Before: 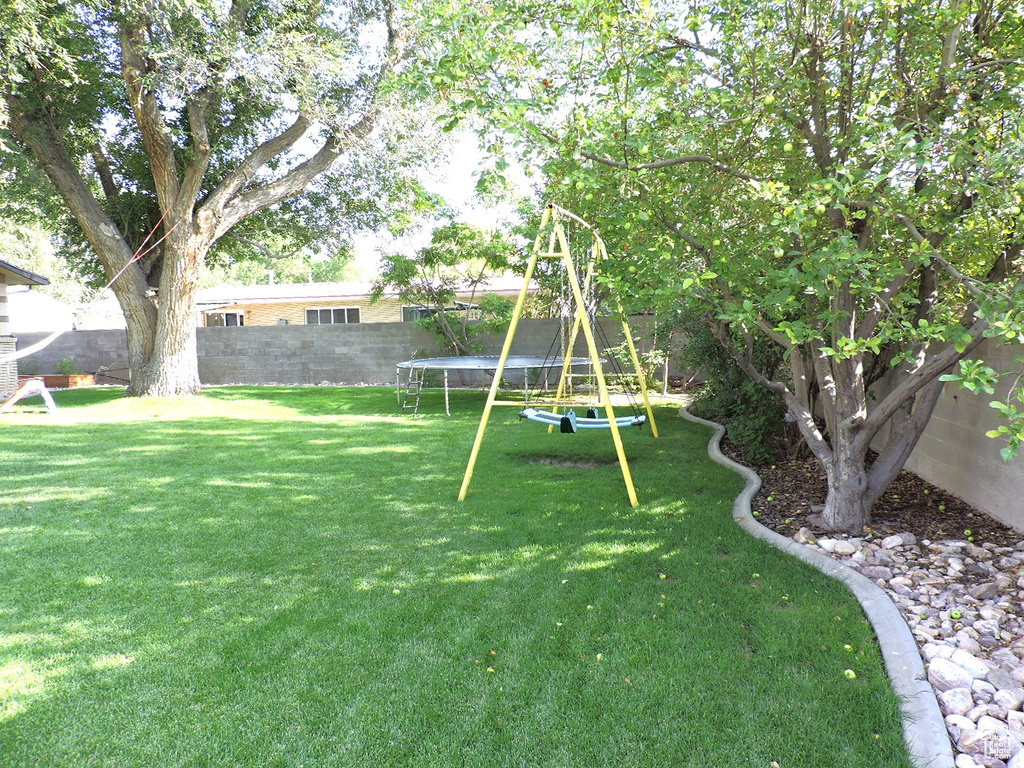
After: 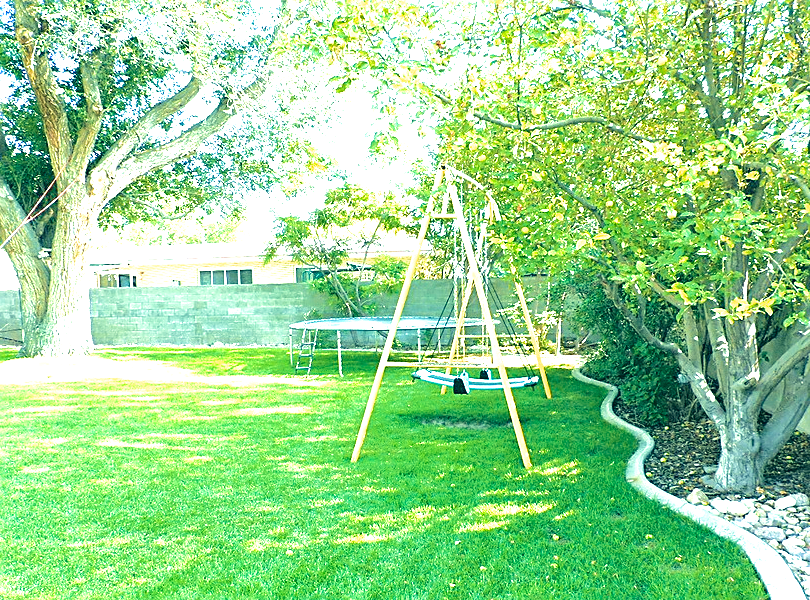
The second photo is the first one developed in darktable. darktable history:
sharpen: on, module defaults
color correction: highlights a* -19.74, highlights b* 9.8, shadows a* -20.23, shadows b* -10.8
color zones: curves: ch2 [(0, 0.5) (0.143, 0.5) (0.286, 0.416) (0.429, 0.5) (0.571, 0.5) (0.714, 0.5) (0.857, 0.5) (1, 0.5)]
base curve: curves: ch0 [(0, 0) (0.297, 0.298) (1, 1)], preserve colors none
crop and rotate: left 10.481%, top 5.137%, right 10.374%, bottom 16.732%
exposure: black level correction 0, exposure 1.295 EV, compensate exposure bias true, compensate highlight preservation false
velvia: on, module defaults
